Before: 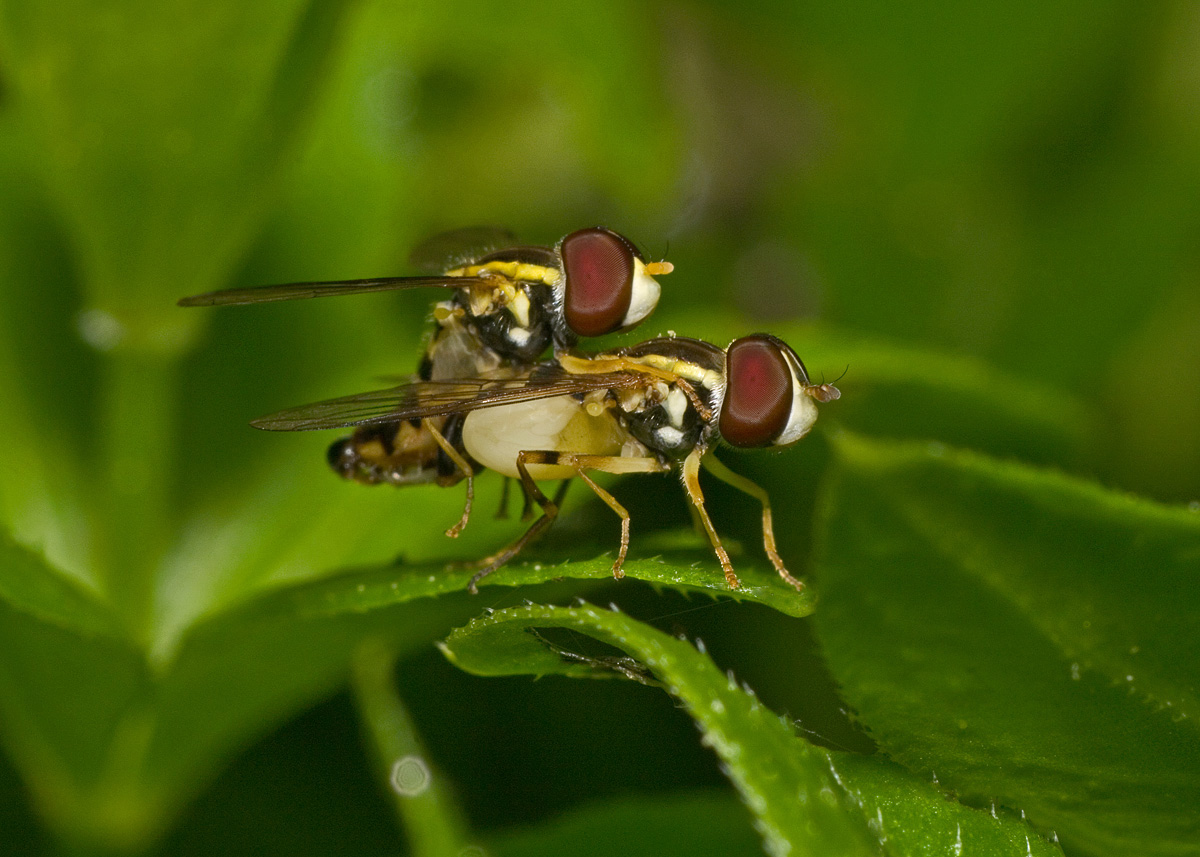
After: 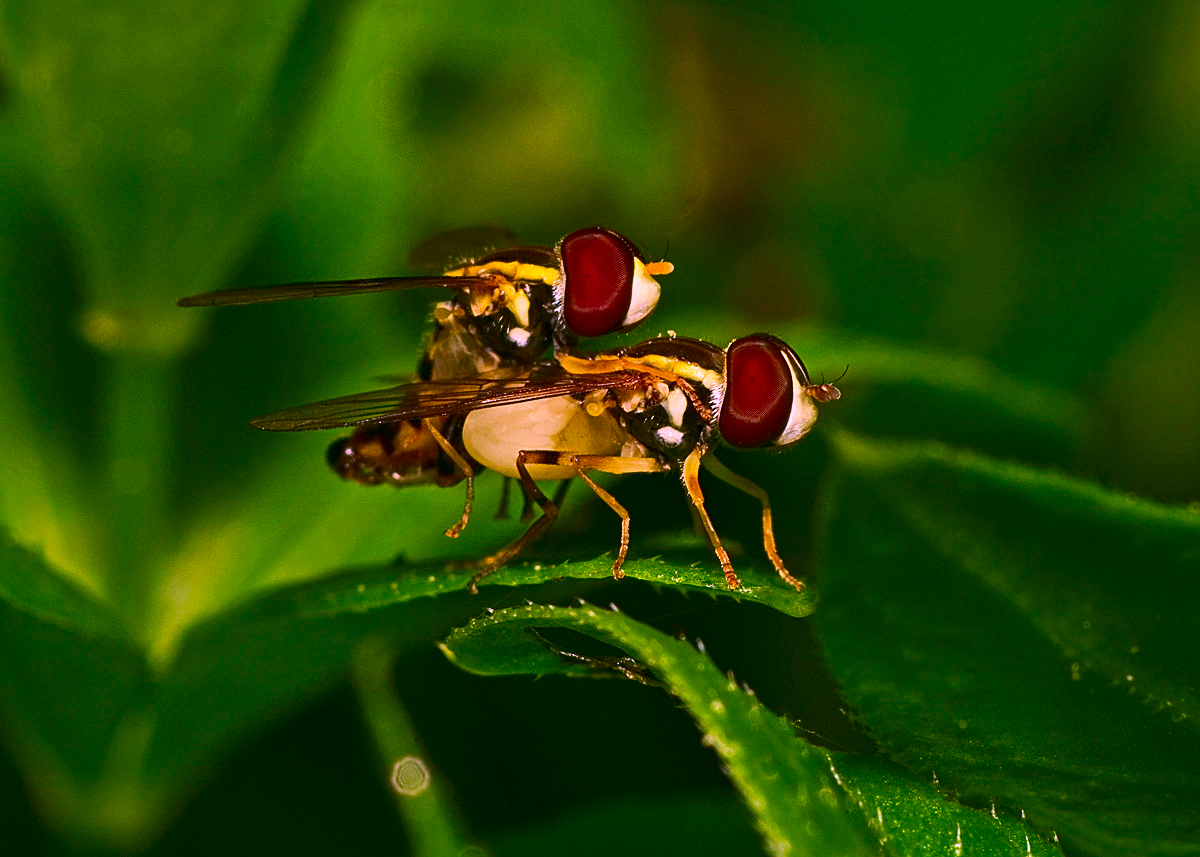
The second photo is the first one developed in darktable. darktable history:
color correction: highlights a* 19.34, highlights b* -11.35, saturation 1.66
contrast brightness saturation: contrast 0.212, brightness -0.101, saturation 0.206
sharpen: on, module defaults
